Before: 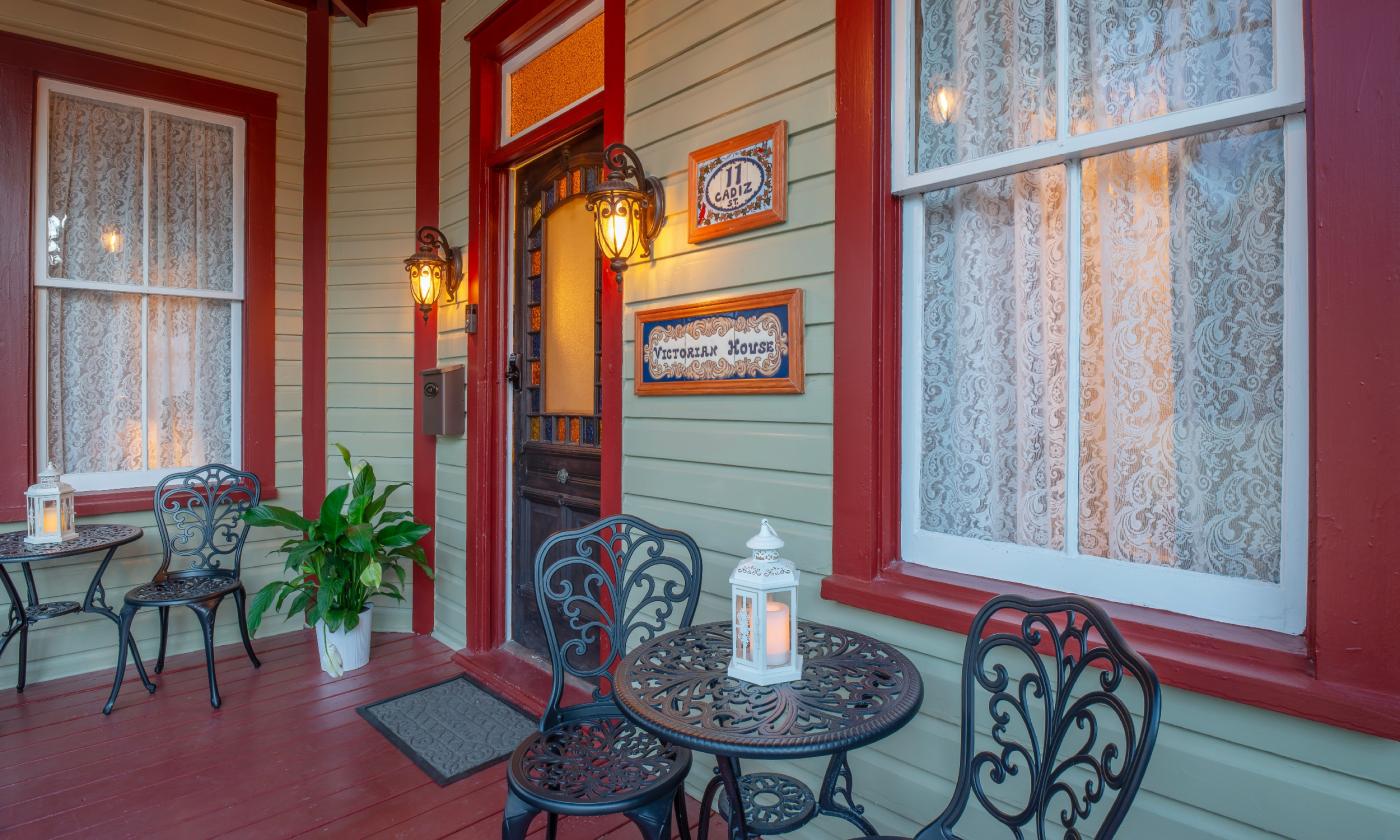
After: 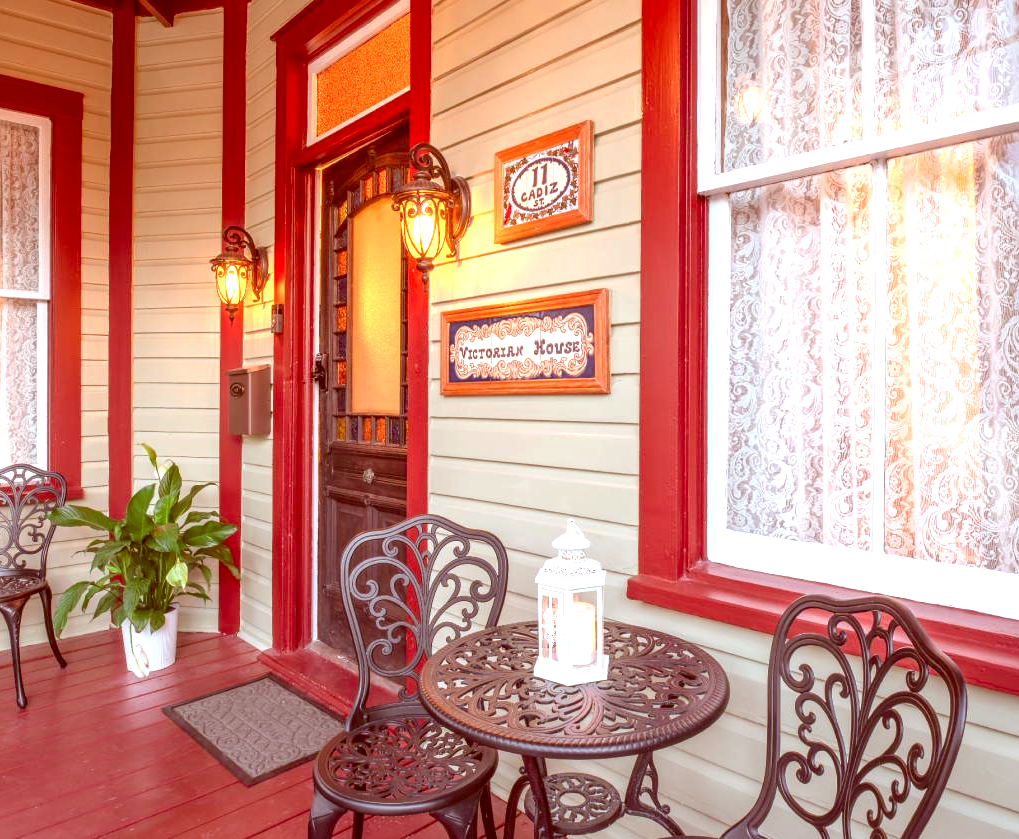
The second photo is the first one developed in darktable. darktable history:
crop: left 13.879%, right 13.291%
base curve: preserve colors none
exposure: black level correction 0, exposure 1.184 EV, compensate highlight preservation false
color correction: highlights a* 9.25, highlights b* 8.56, shadows a* 39.78, shadows b* 39.26, saturation 0.798
